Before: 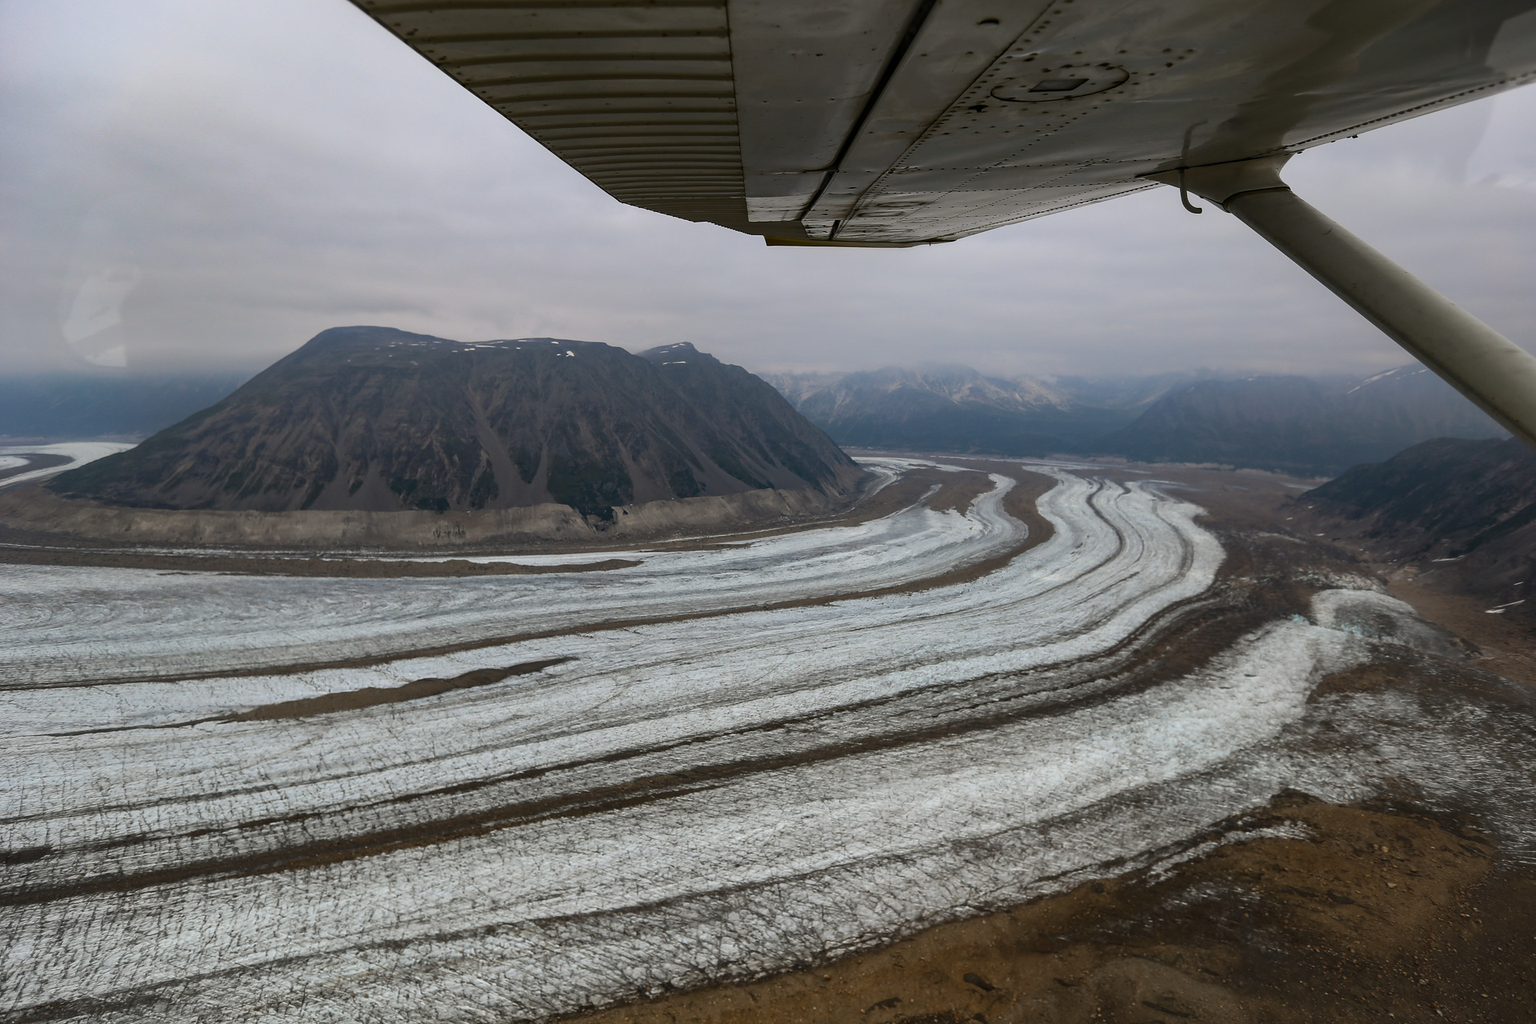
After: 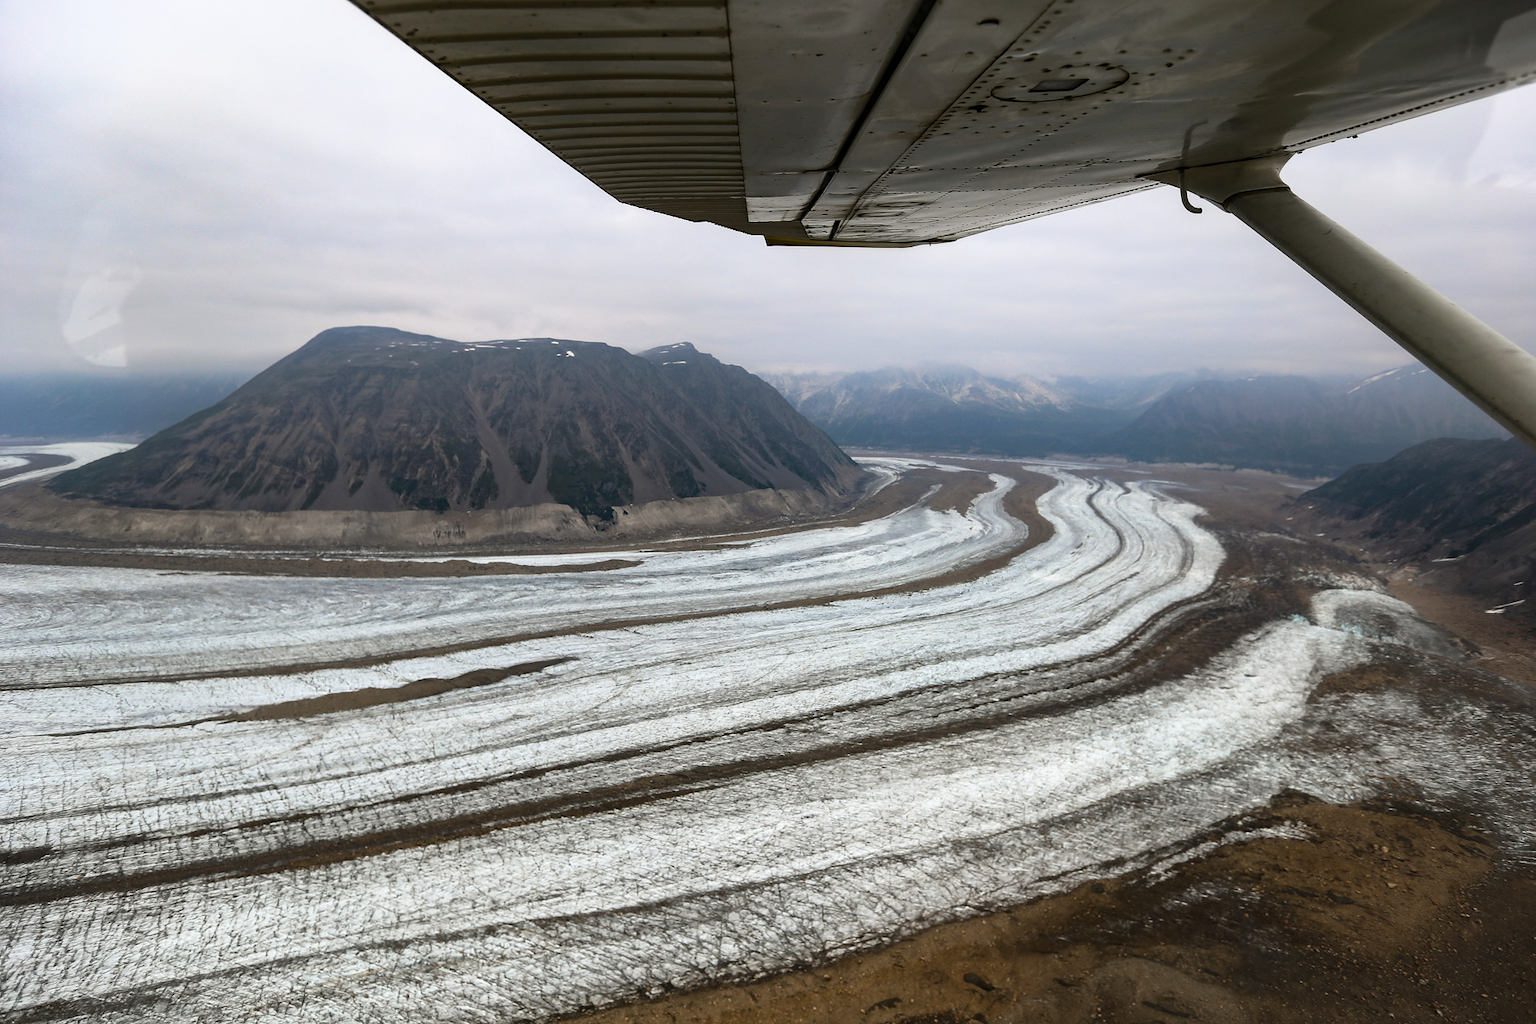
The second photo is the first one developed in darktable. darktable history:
tone equalizer: -8 EV -0.449 EV, -7 EV -0.414 EV, -6 EV -0.364 EV, -5 EV -0.215 EV, -3 EV 0.22 EV, -2 EV 0.315 EV, -1 EV 0.379 EV, +0 EV 0.424 EV
tone curve: curves: ch0 [(0, 0) (0.003, 0.003) (0.011, 0.012) (0.025, 0.027) (0.044, 0.048) (0.069, 0.075) (0.1, 0.108) (0.136, 0.147) (0.177, 0.192) (0.224, 0.243) (0.277, 0.3) (0.335, 0.363) (0.399, 0.433) (0.468, 0.508) (0.543, 0.589) (0.623, 0.676) (0.709, 0.769) (0.801, 0.868) (0.898, 0.949) (1, 1)], preserve colors none
